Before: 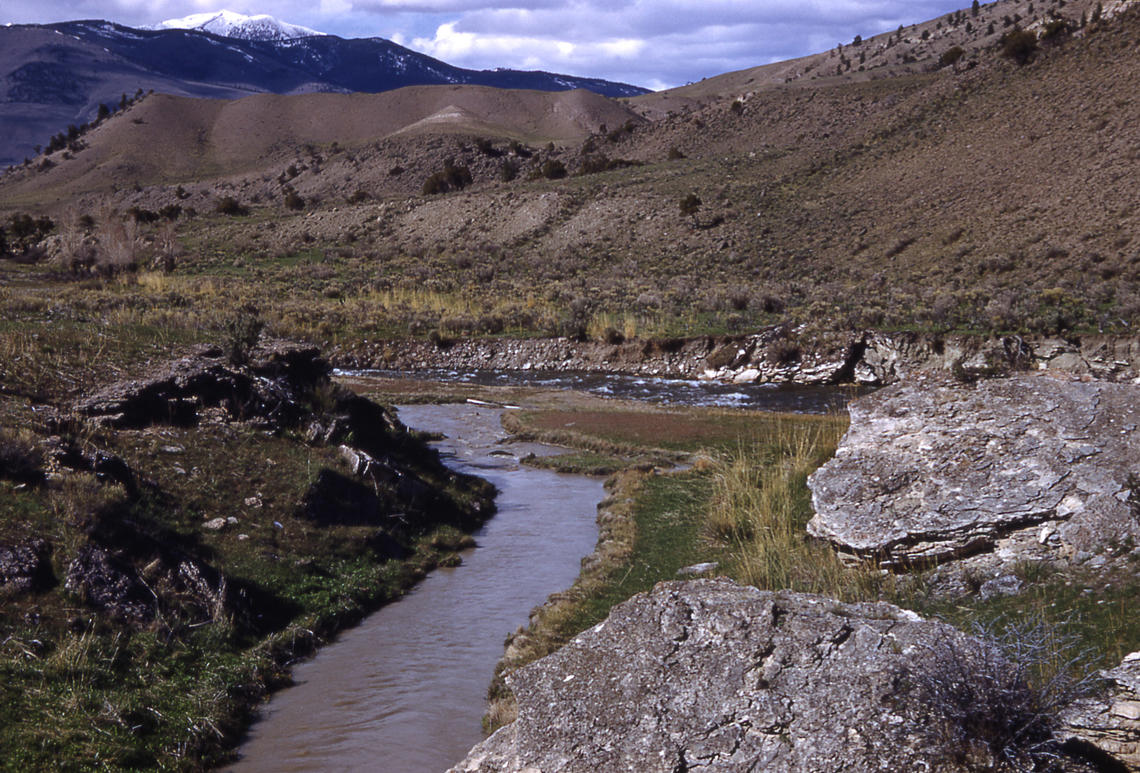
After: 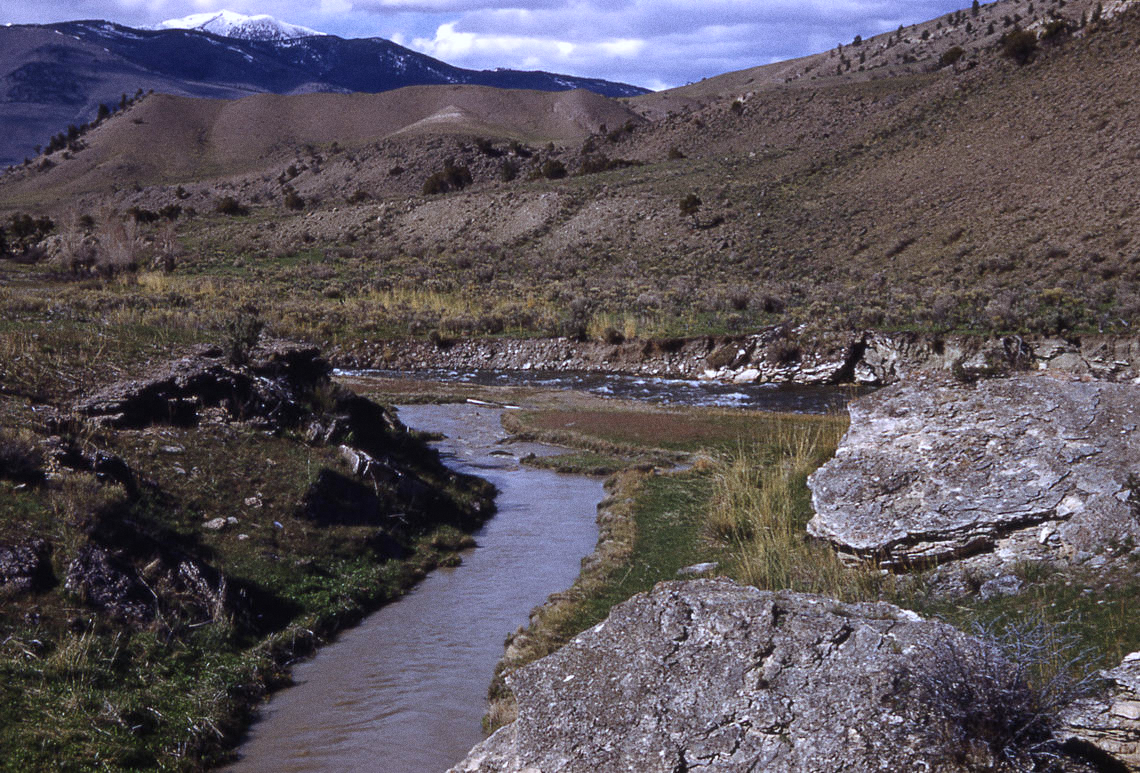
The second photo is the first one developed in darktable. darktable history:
white balance: red 0.974, blue 1.044
grain: on, module defaults
